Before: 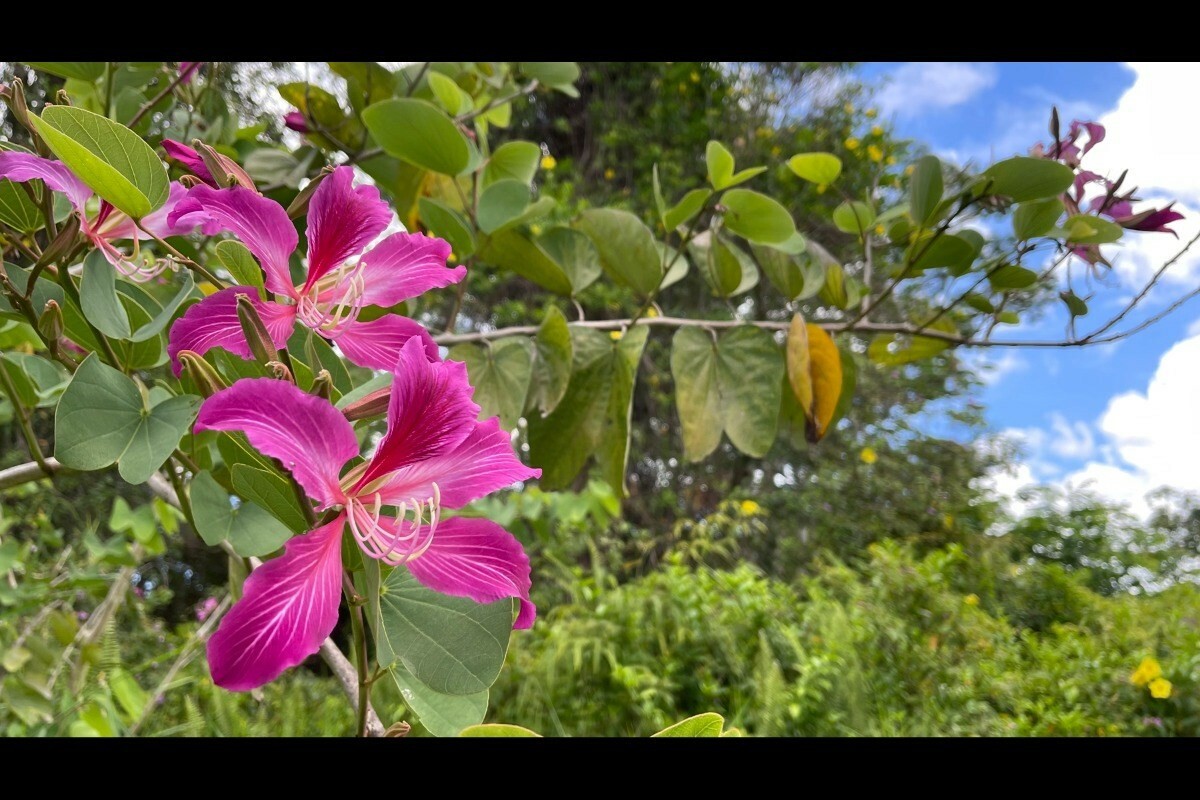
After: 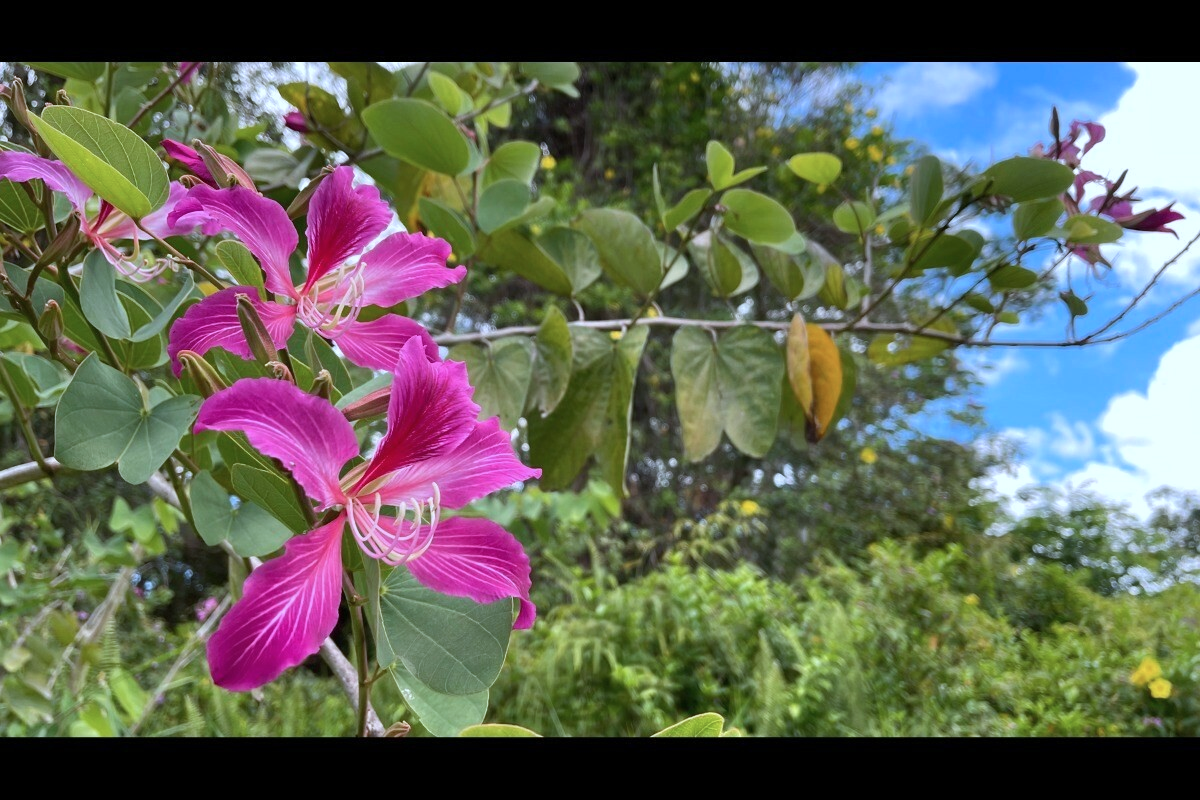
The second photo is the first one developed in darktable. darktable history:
color correction: highlights a* -2.13, highlights b* -18.16
